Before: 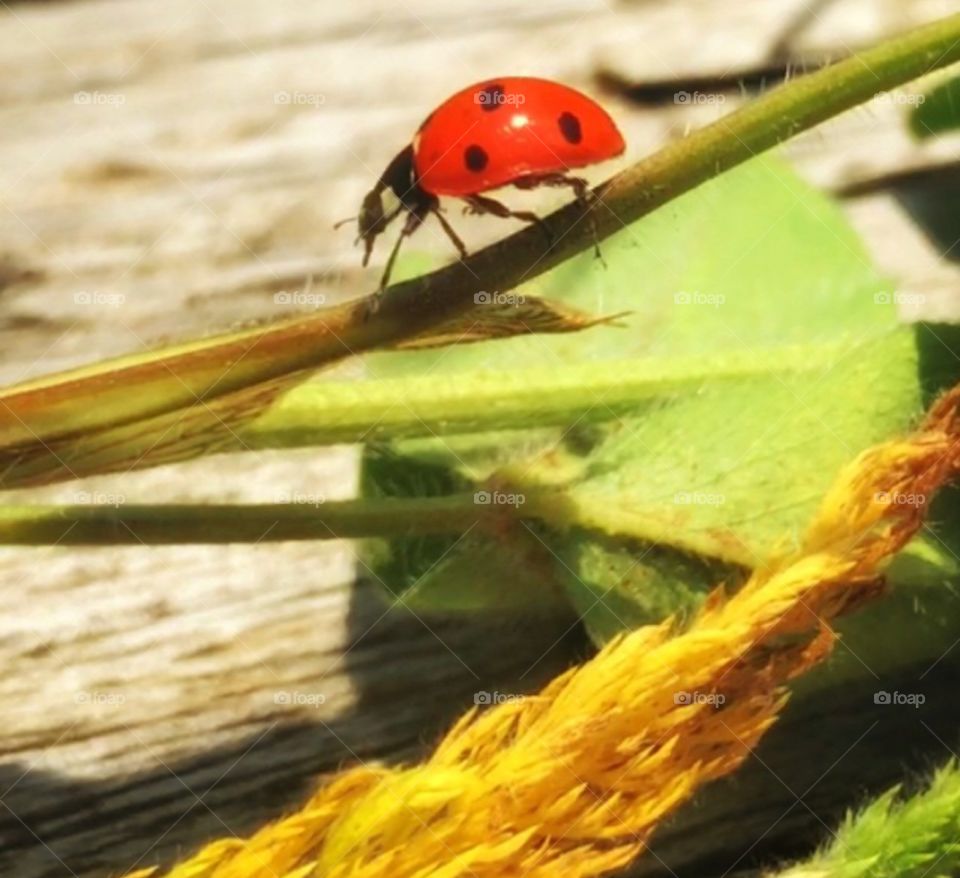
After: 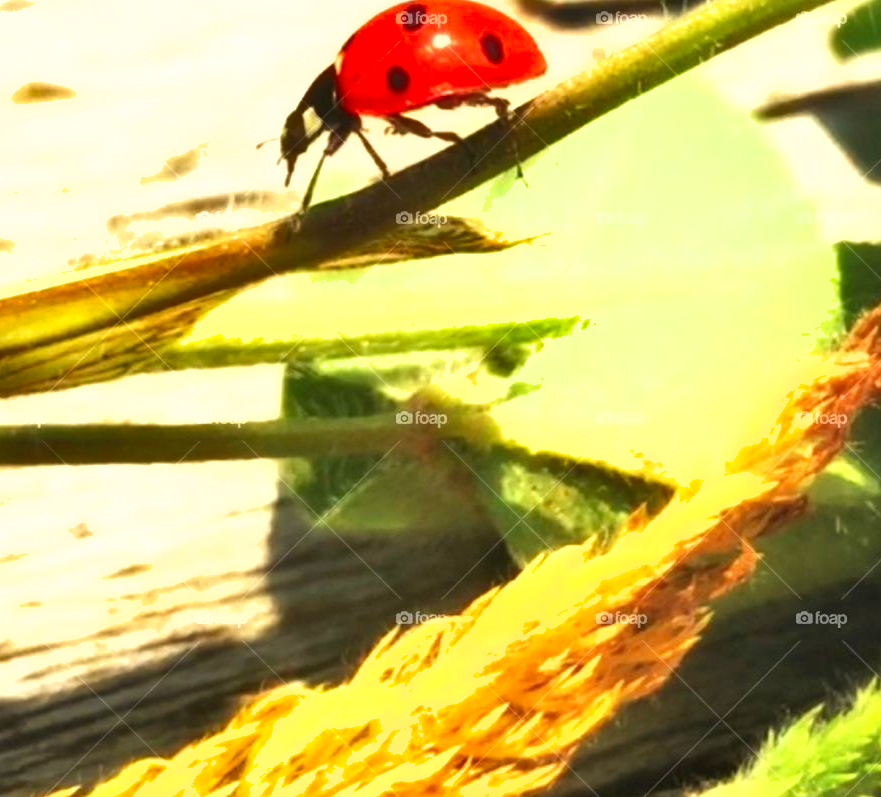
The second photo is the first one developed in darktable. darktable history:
shadows and highlights: soften with gaussian
crop and rotate: left 8.216%, top 9.162%
exposure: black level correction 0.001, exposure 1.128 EV, compensate exposure bias true, compensate highlight preservation false
